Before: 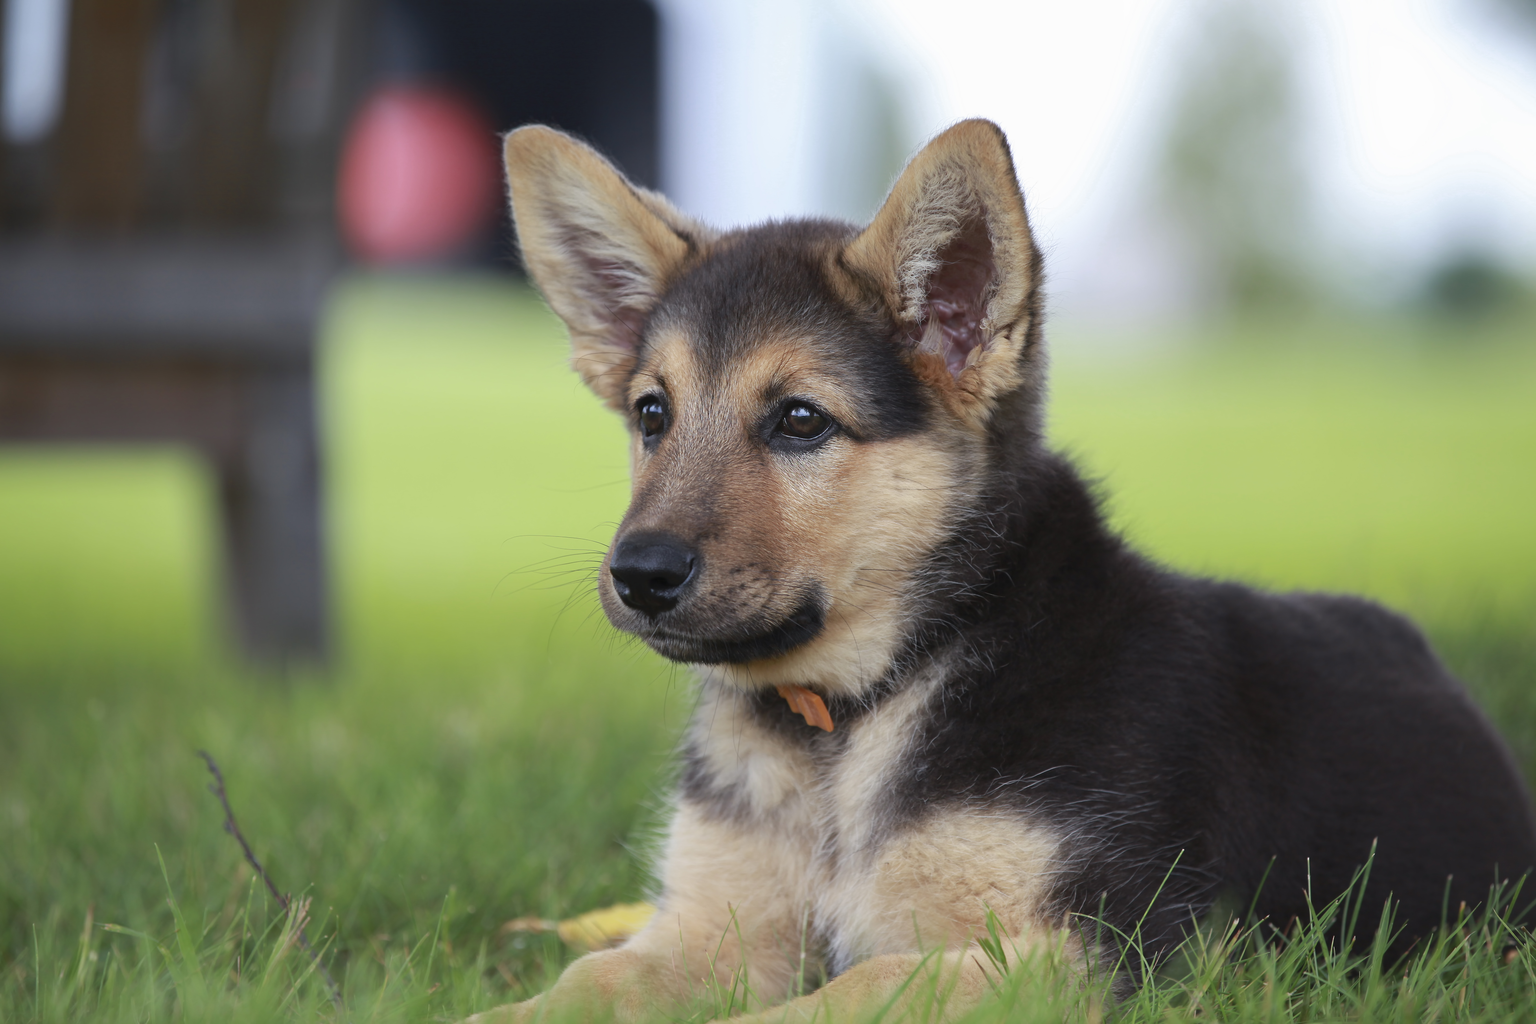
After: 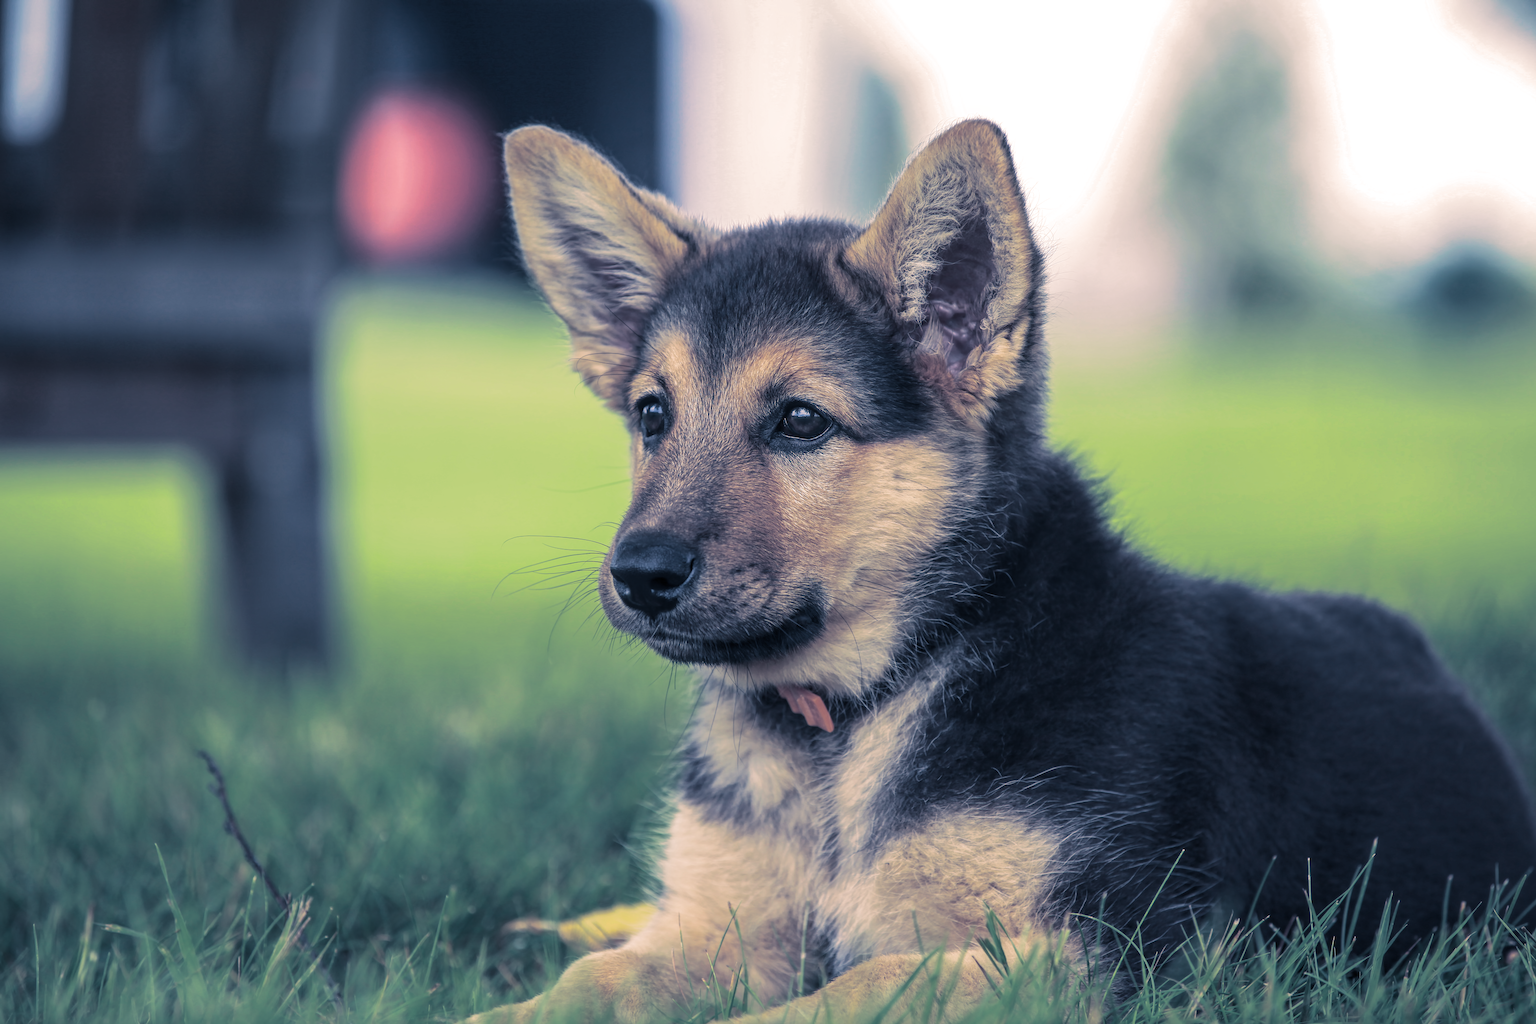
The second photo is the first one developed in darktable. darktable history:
local contrast: highlights 74%, shadows 55%, detail 176%, midtone range 0.207
split-toning: shadows › hue 226.8°, shadows › saturation 0.56, highlights › hue 28.8°, balance -40, compress 0%
